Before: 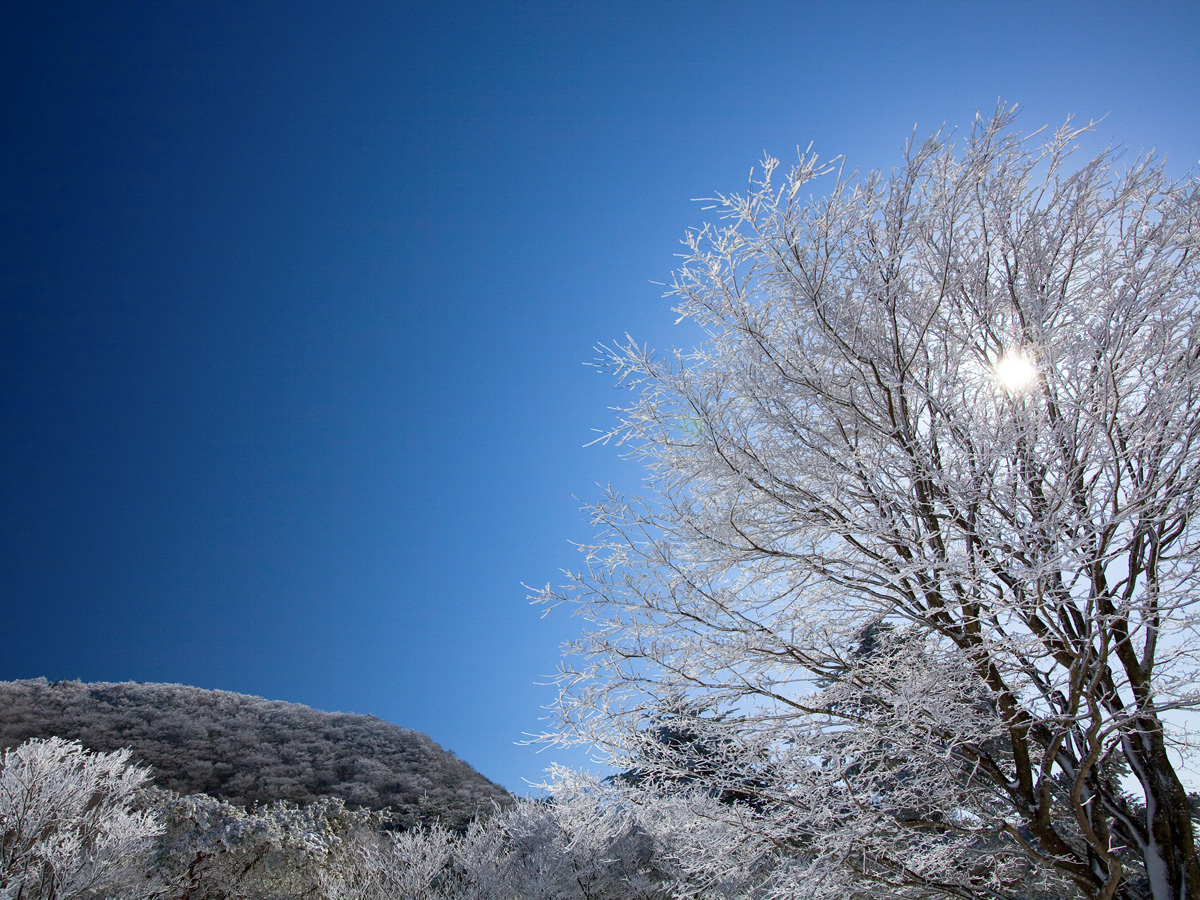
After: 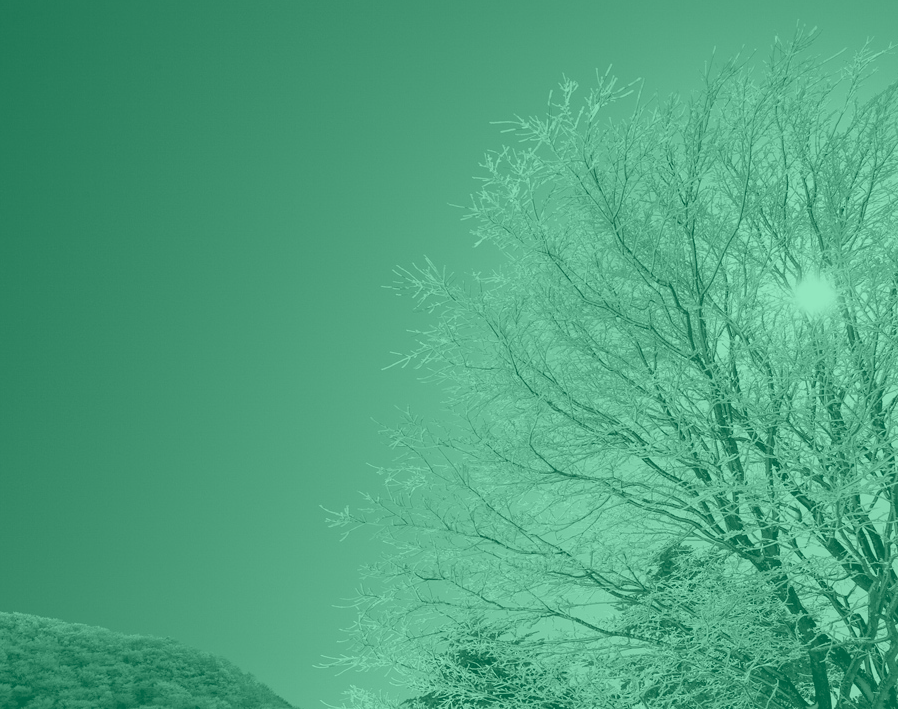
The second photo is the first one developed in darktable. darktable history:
colorize: hue 147.6°, saturation 65%, lightness 21.64%
crop: left 16.768%, top 8.653%, right 8.362%, bottom 12.485%
color zones: mix -62.47%
